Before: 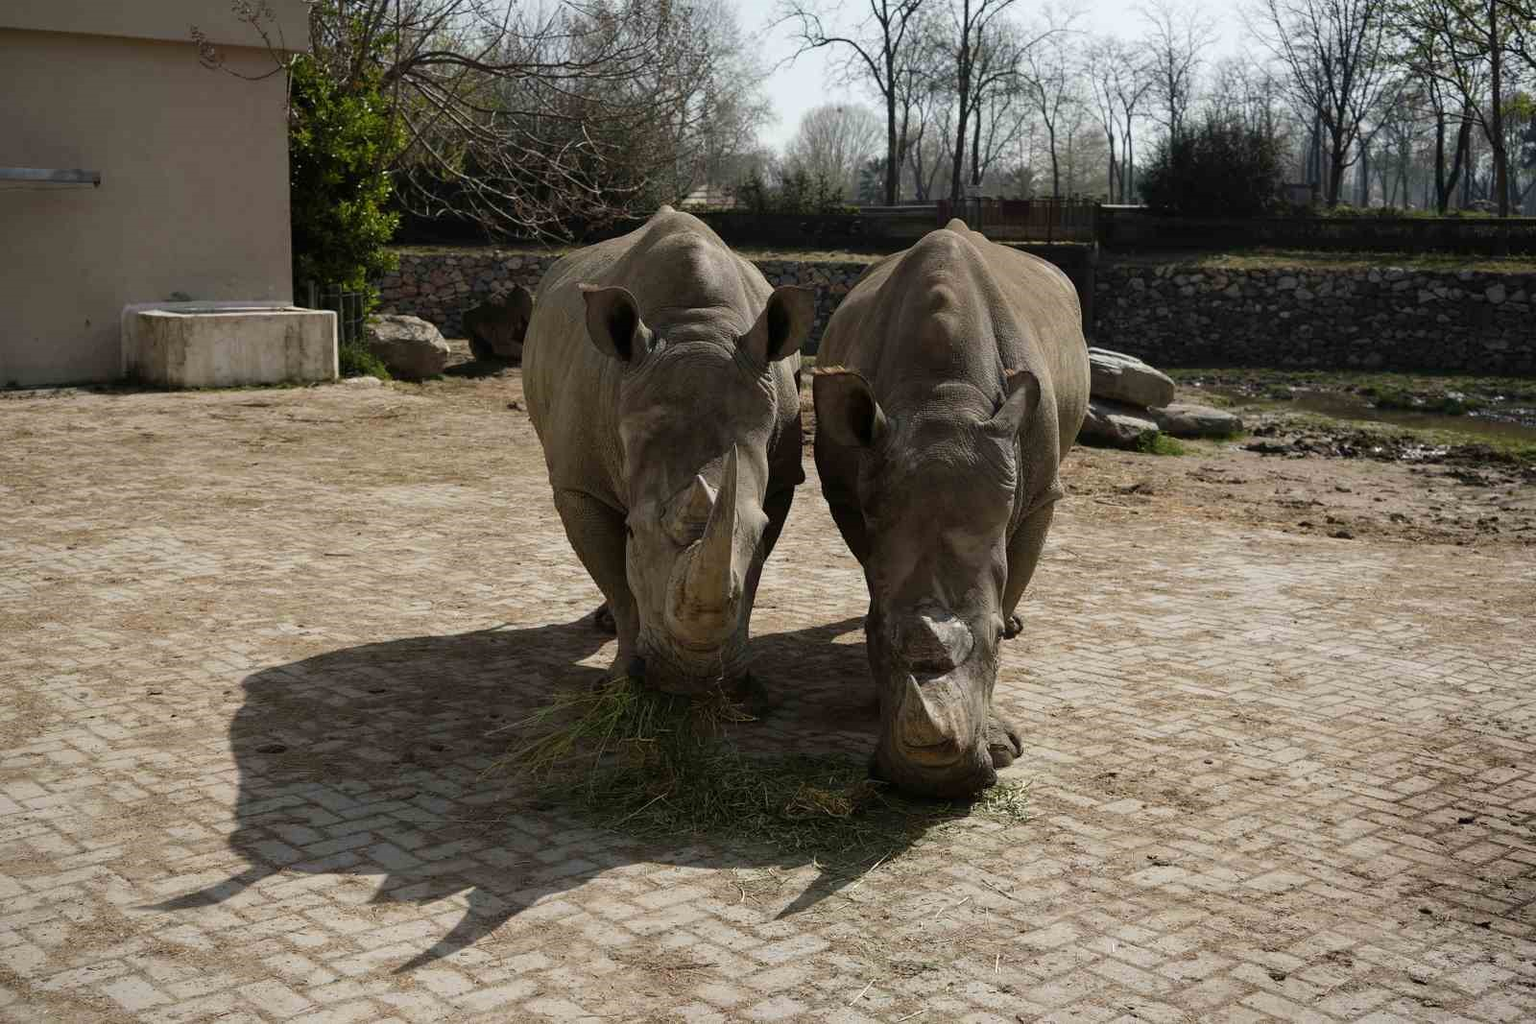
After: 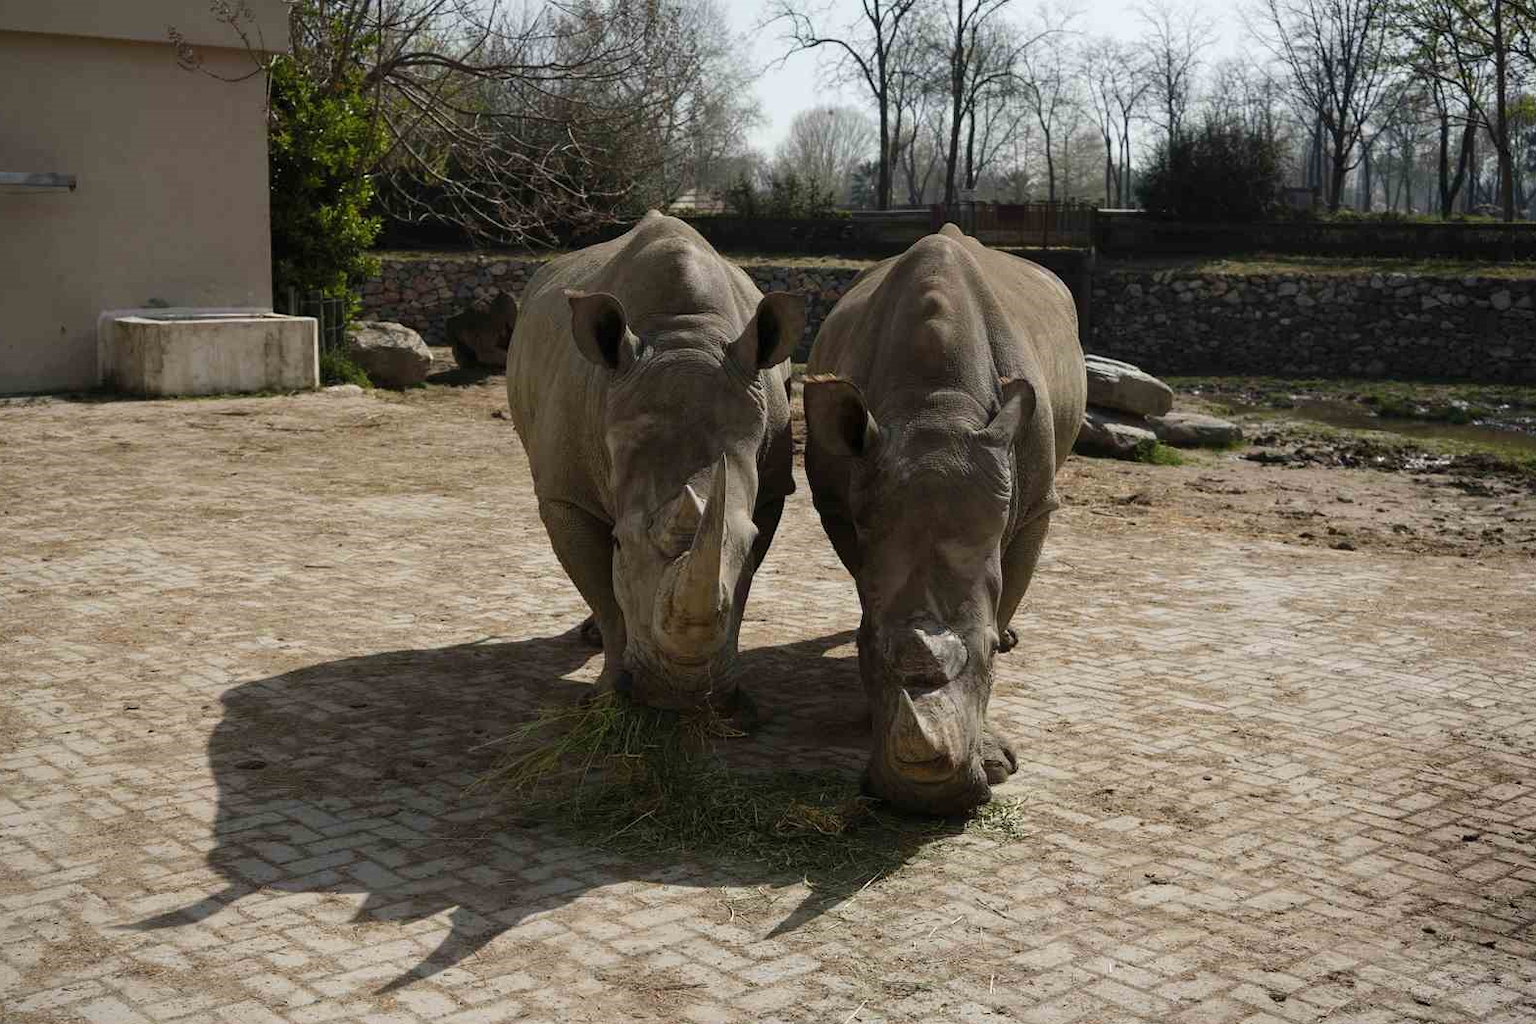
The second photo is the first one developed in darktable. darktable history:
fill light: on, module defaults
crop: left 1.743%, right 0.268%, bottom 2.011%
